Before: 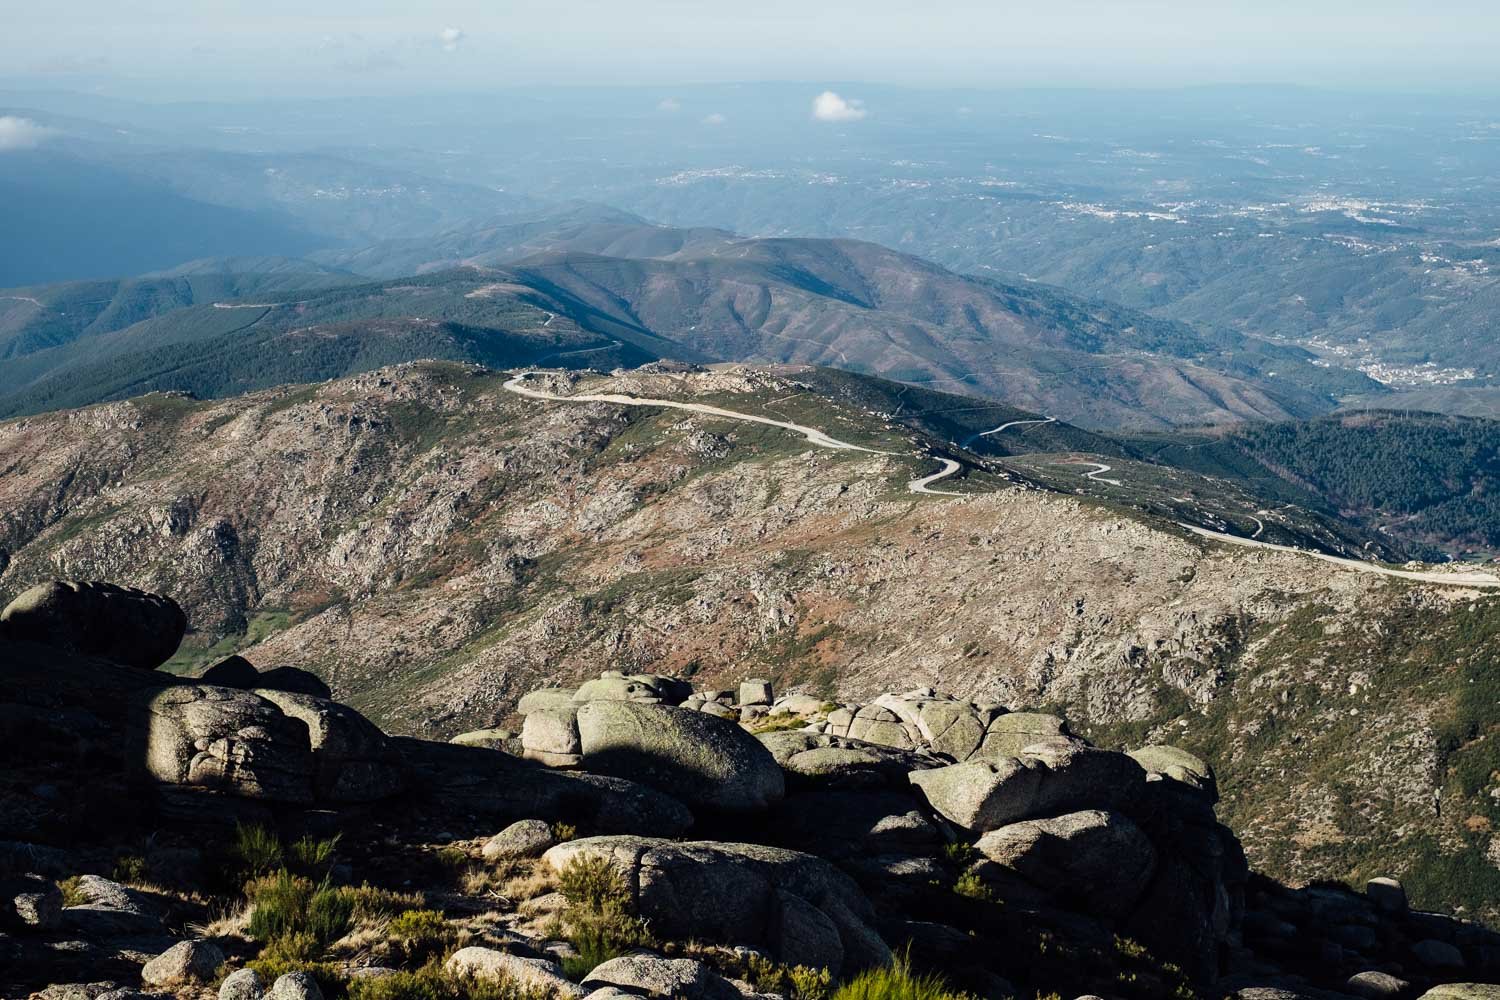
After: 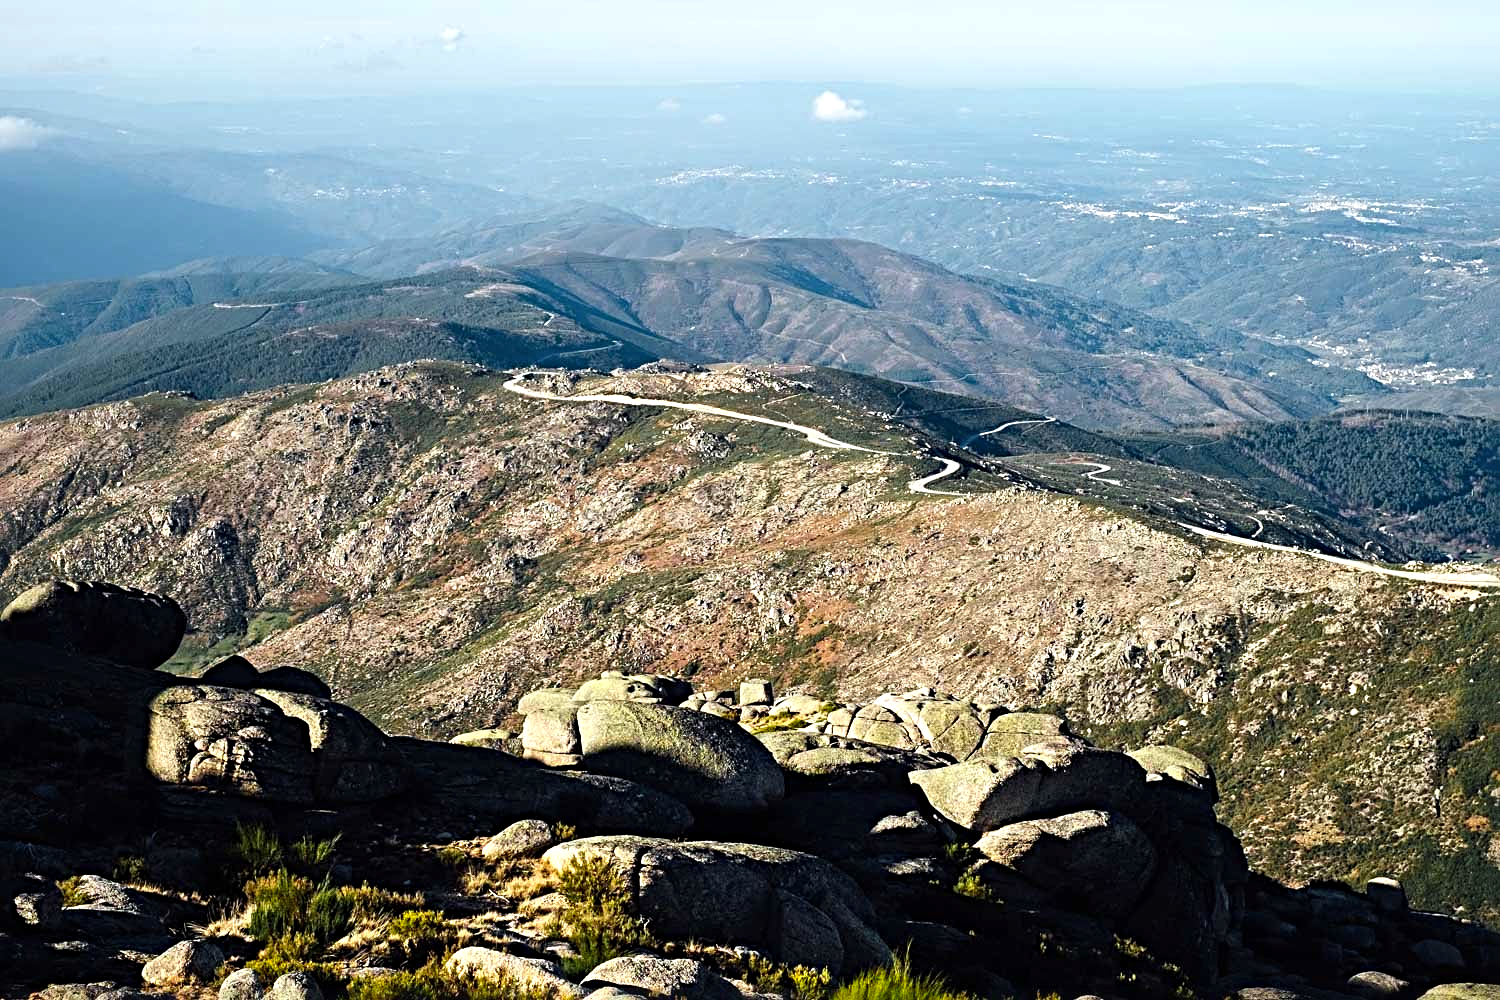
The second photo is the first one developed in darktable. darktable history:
color zones: curves: ch0 [(0.224, 0.526) (0.75, 0.5)]; ch1 [(0.055, 0.526) (0.224, 0.761) (0.377, 0.526) (0.75, 0.5)]
tone equalizer: -8 EV -0.405 EV, -7 EV -0.362 EV, -6 EV -0.341 EV, -5 EV -0.212 EV, -3 EV 0.209 EV, -2 EV 0.353 EV, -1 EV 0.413 EV, +0 EV 0.401 EV, smoothing diameter 24.97%, edges refinement/feathering 7.22, preserve details guided filter
exposure: exposure -0.001 EV, compensate highlight preservation false
sharpen: radius 4.876
